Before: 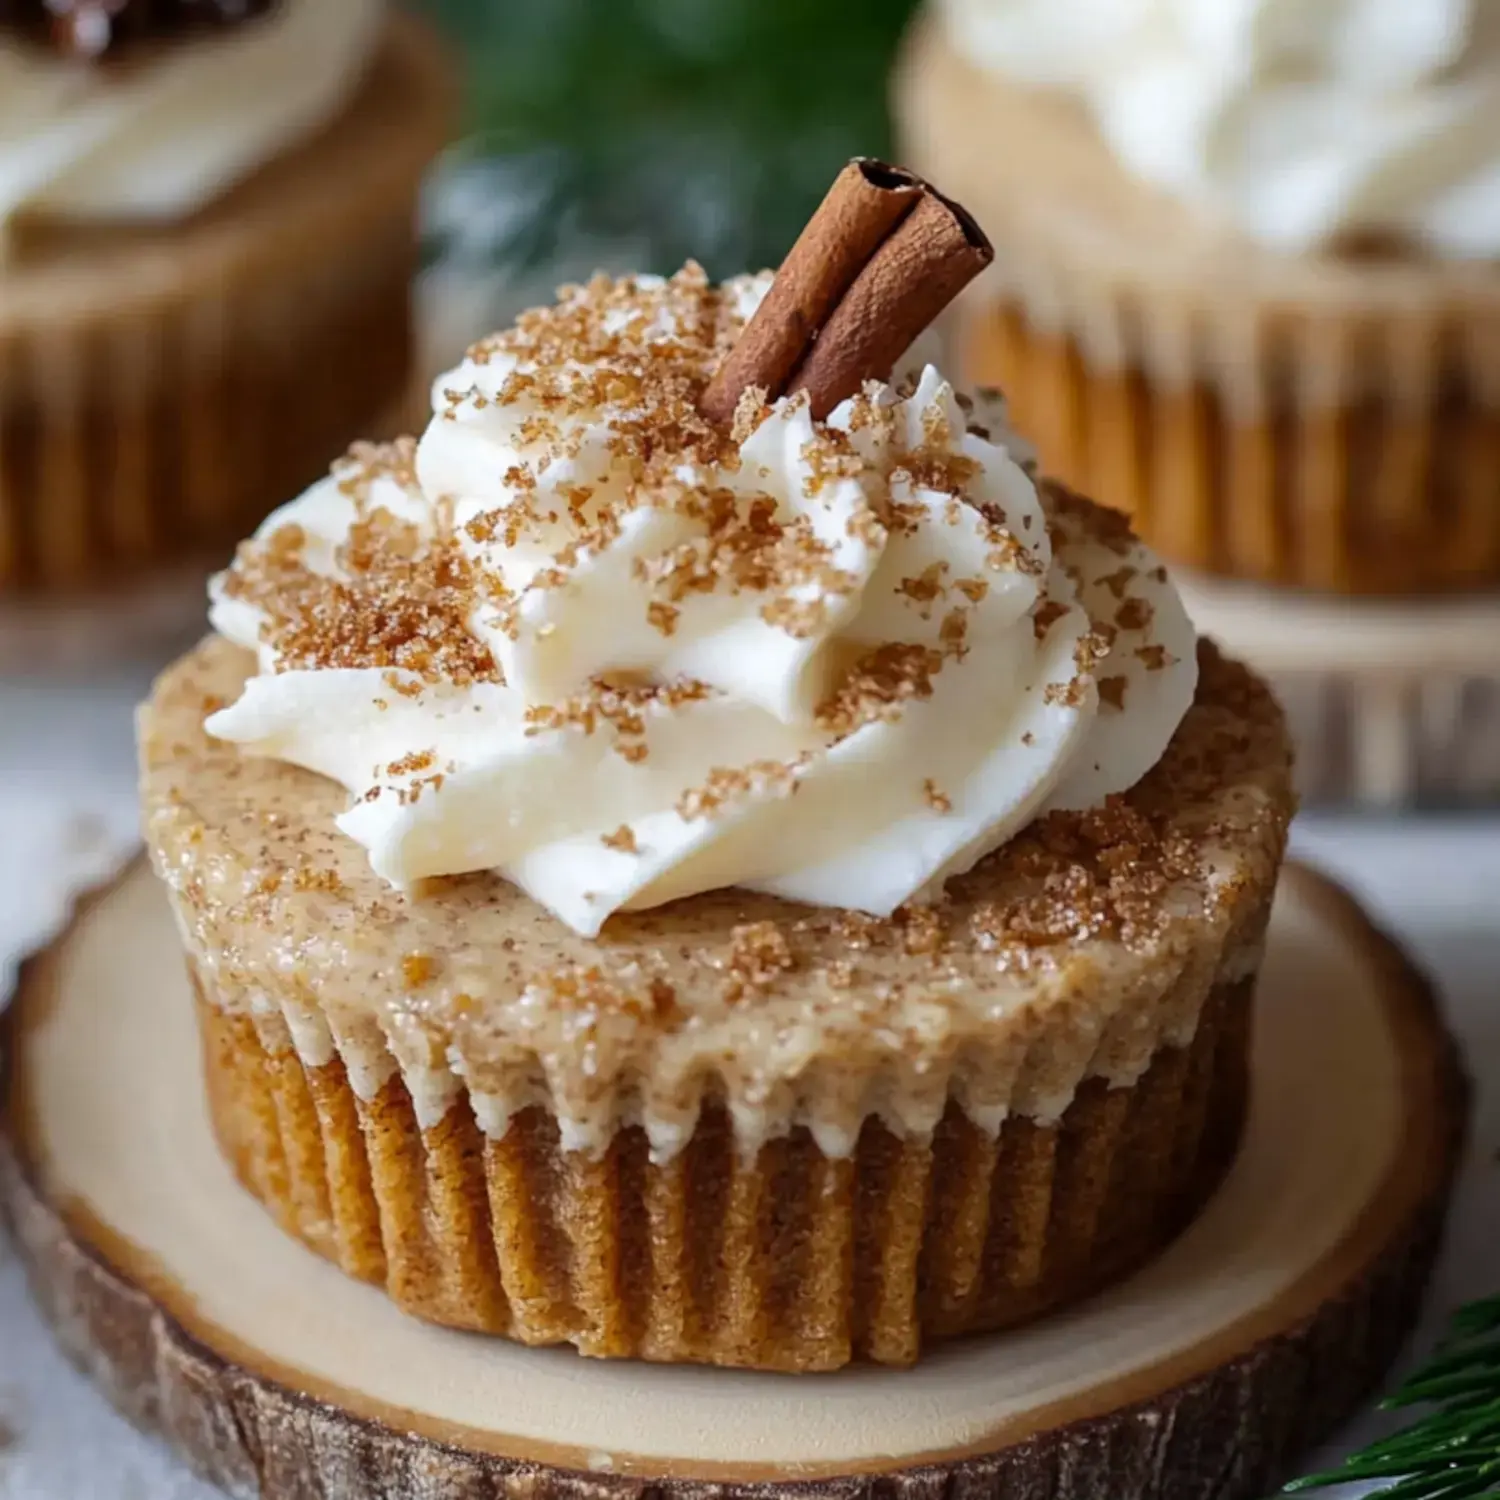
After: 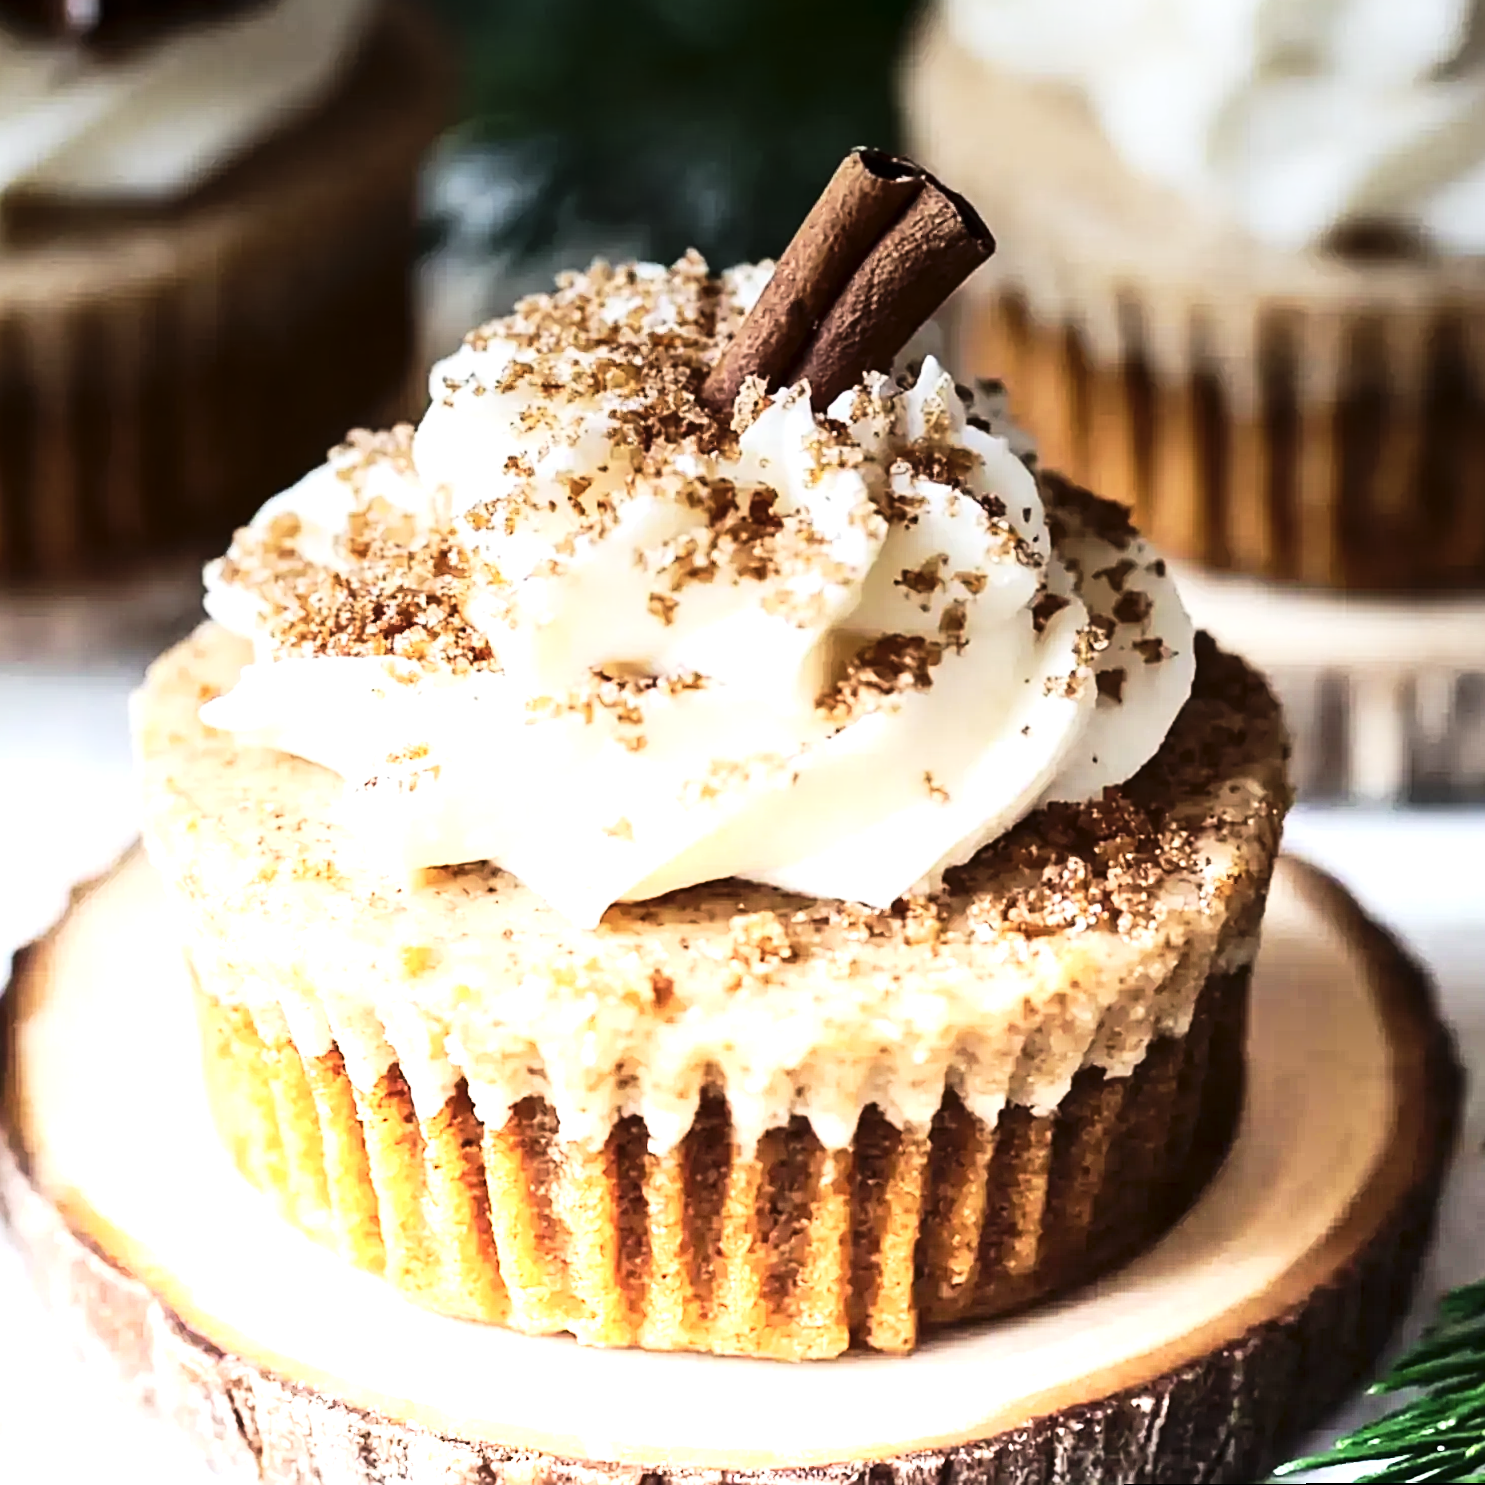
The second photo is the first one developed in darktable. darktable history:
contrast brightness saturation: contrast 0.25, saturation -0.31
sharpen: on, module defaults
graduated density: density -3.9 EV
tone curve: curves: ch0 [(0, 0) (0.003, 0.004) (0.011, 0.009) (0.025, 0.017) (0.044, 0.029) (0.069, 0.04) (0.1, 0.051) (0.136, 0.07) (0.177, 0.095) (0.224, 0.131) (0.277, 0.179) (0.335, 0.237) (0.399, 0.302) (0.468, 0.386) (0.543, 0.471) (0.623, 0.576) (0.709, 0.699) (0.801, 0.817) (0.898, 0.917) (1, 1)], preserve colors none
rotate and perspective: rotation 0.174°, lens shift (vertical) 0.013, lens shift (horizontal) 0.019, shear 0.001, automatic cropping original format, crop left 0.007, crop right 0.991, crop top 0.016, crop bottom 0.997
